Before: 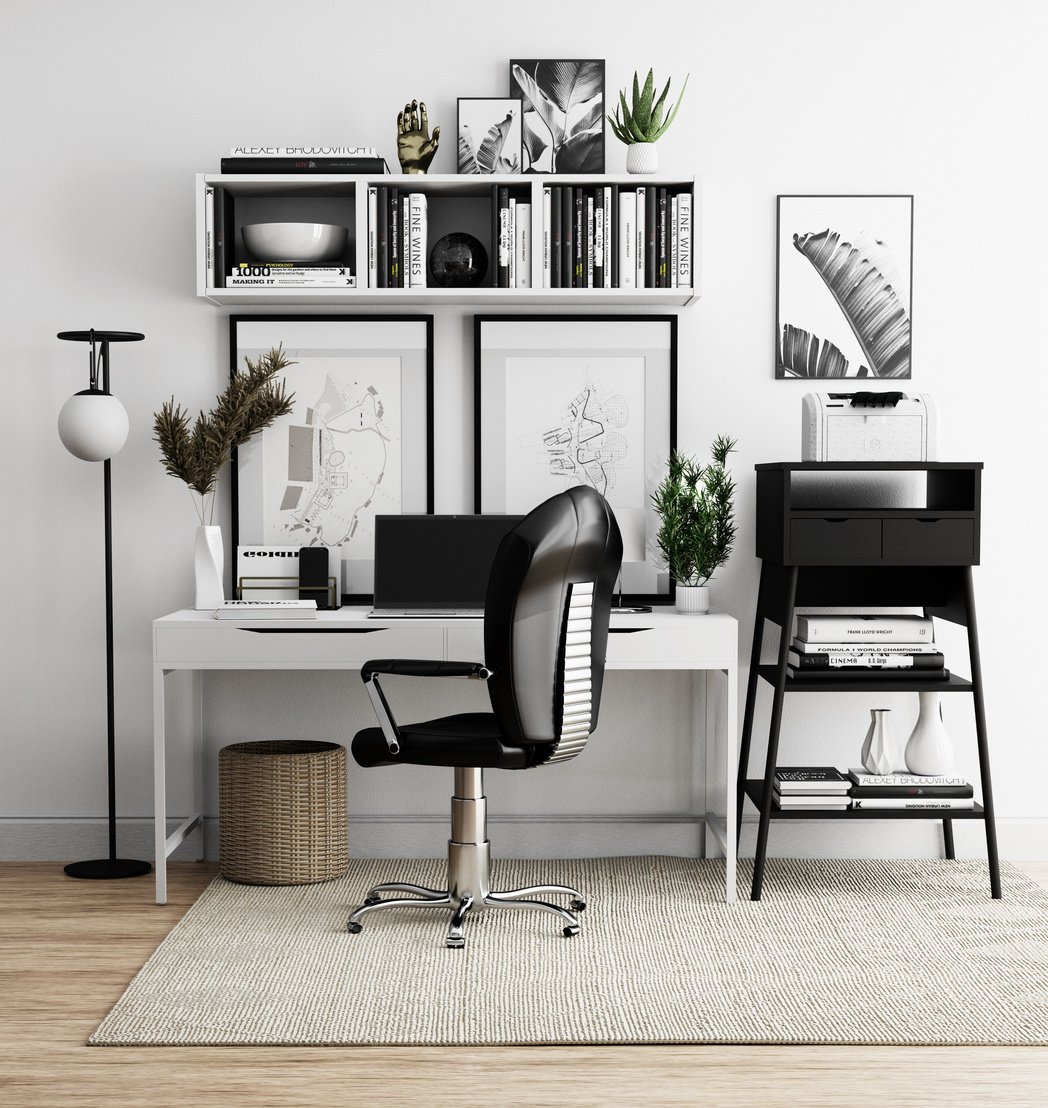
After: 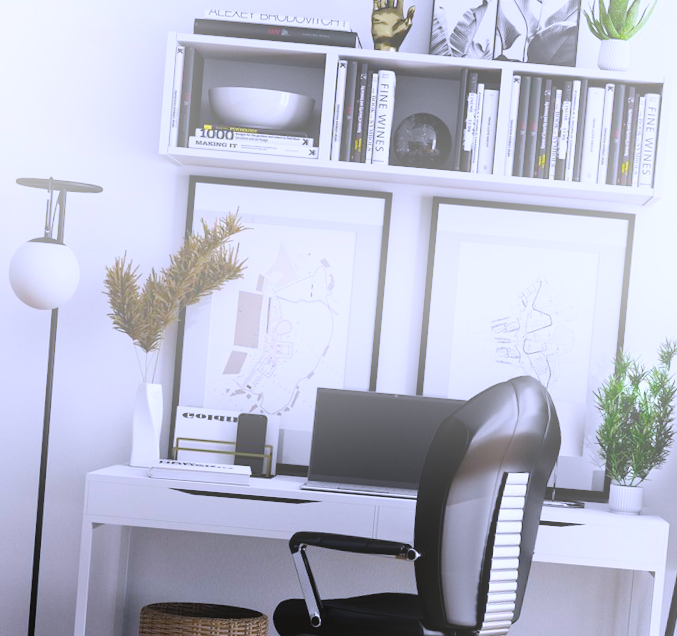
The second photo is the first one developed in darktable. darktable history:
bloom: on, module defaults
color balance rgb: linear chroma grading › global chroma 15%, perceptual saturation grading › global saturation 30%
white balance: red 0.967, blue 1.119, emerald 0.756
color calibration: illuminant custom, x 0.348, y 0.366, temperature 4940.58 K
crop and rotate: angle -4.99°, left 2.122%, top 6.945%, right 27.566%, bottom 30.519%
